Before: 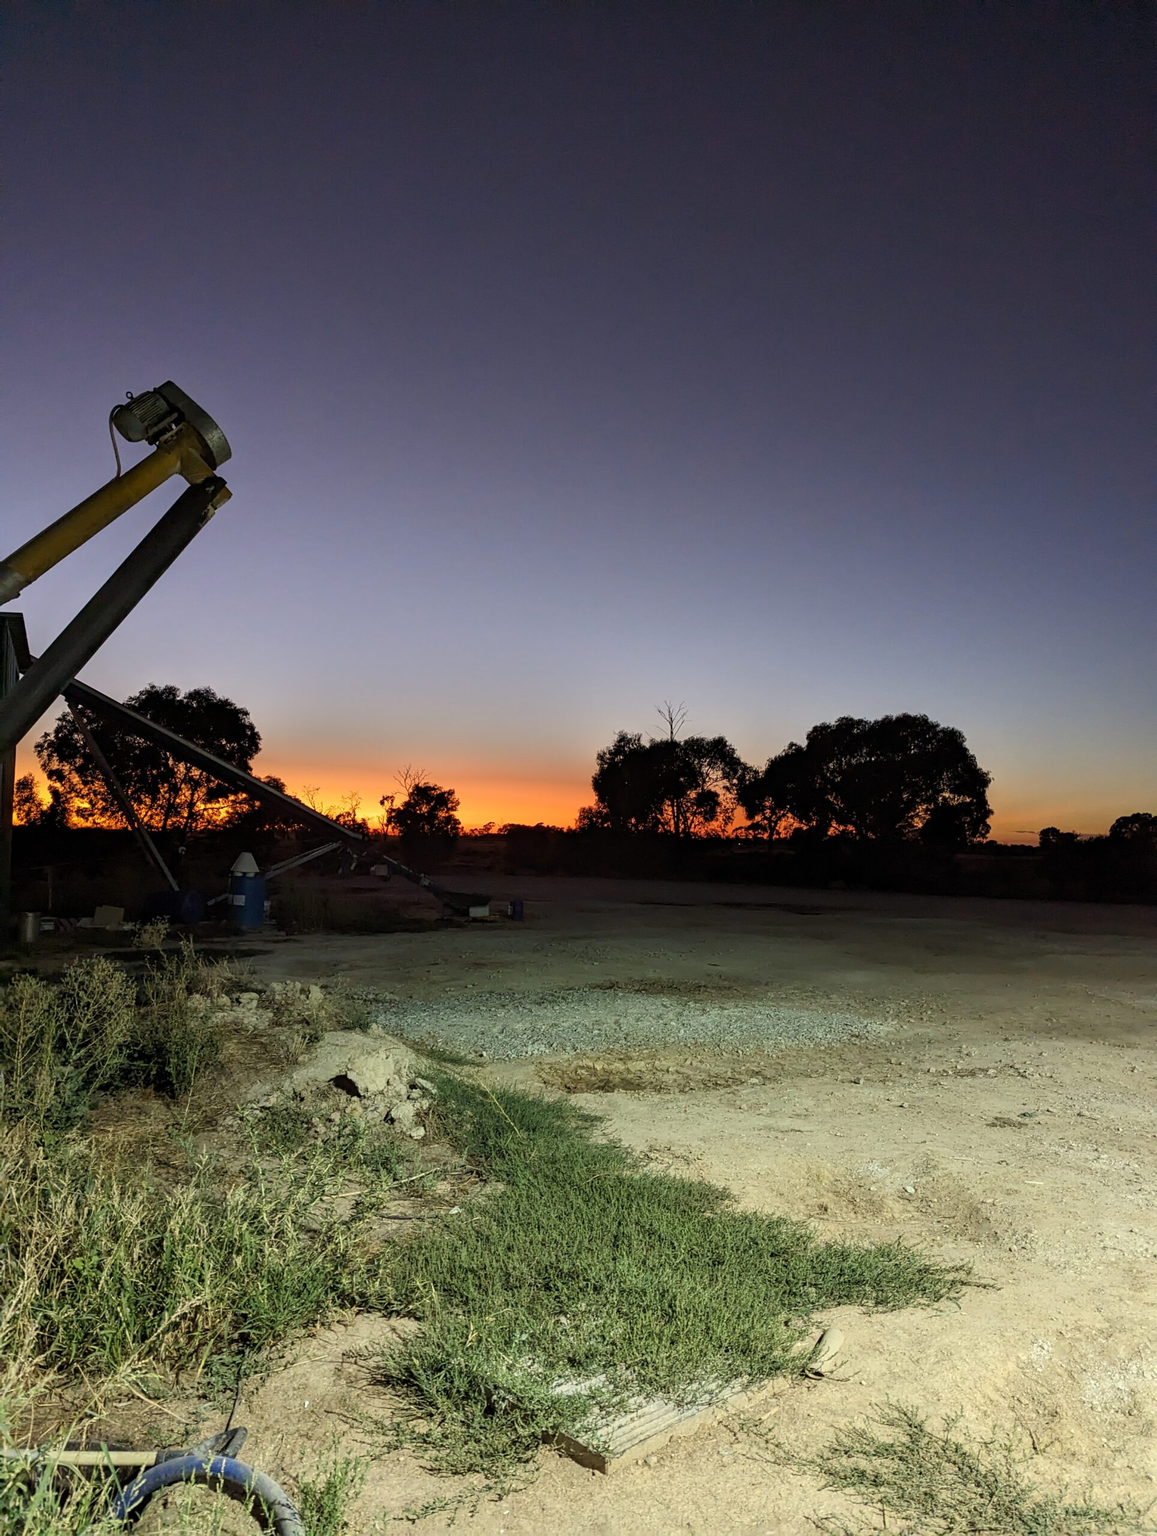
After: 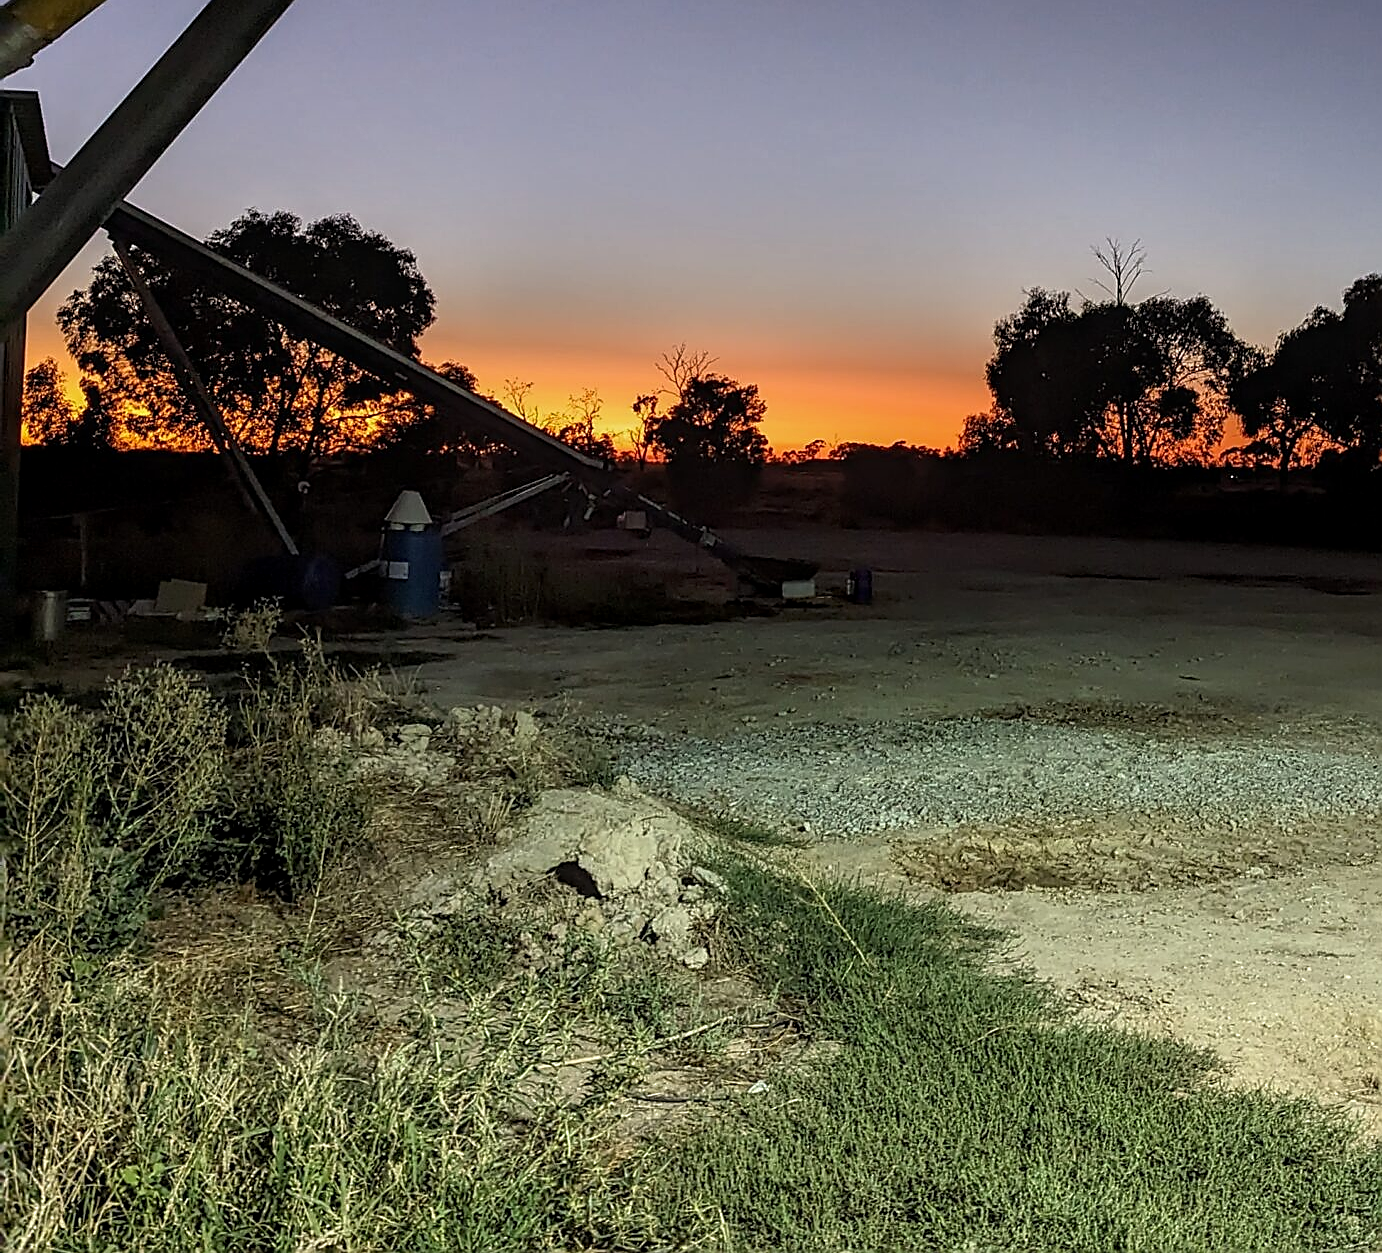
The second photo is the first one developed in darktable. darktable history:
local contrast: on, module defaults
sharpen: radius 1.423, amount 1.232, threshold 0.627
crop: top 36.328%, right 28.268%, bottom 14.72%
